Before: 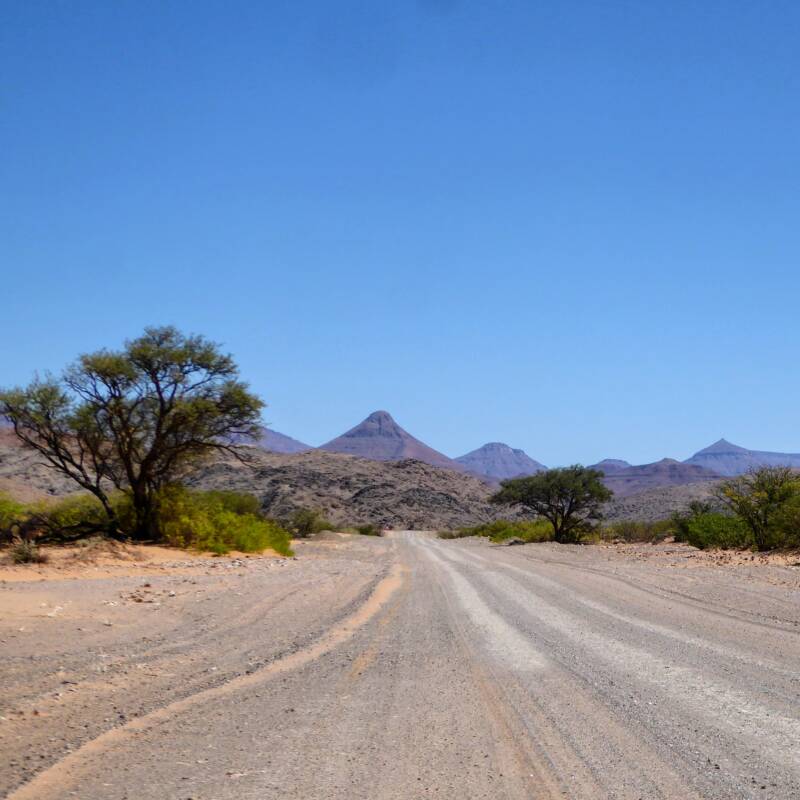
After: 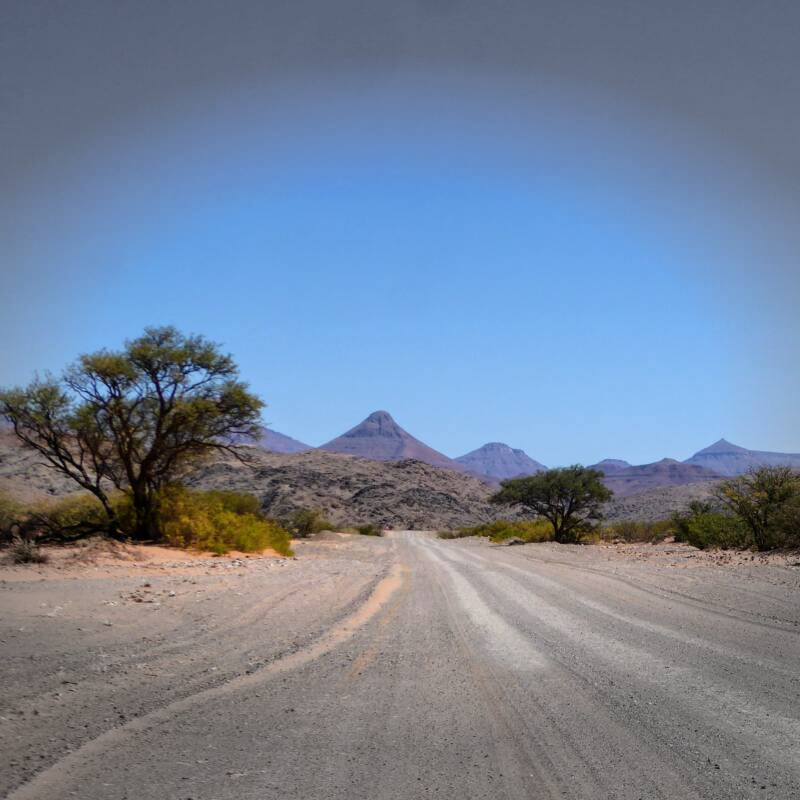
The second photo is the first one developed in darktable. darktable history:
bloom: size 9%, threshold 100%, strength 7%
color zones: curves: ch1 [(0, 0.469) (0.072, 0.457) (0.243, 0.494) (0.429, 0.5) (0.571, 0.5) (0.714, 0.5) (0.857, 0.5) (1, 0.469)]; ch2 [(0, 0.499) (0.143, 0.467) (0.242, 0.436) (0.429, 0.493) (0.571, 0.5) (0.714, 0.5) (0.857, 0.5) (1, 0.499)]
vignetting: fall-off start 79.43%, saturation -0.649, width/height ratio 1.327, unbound false
